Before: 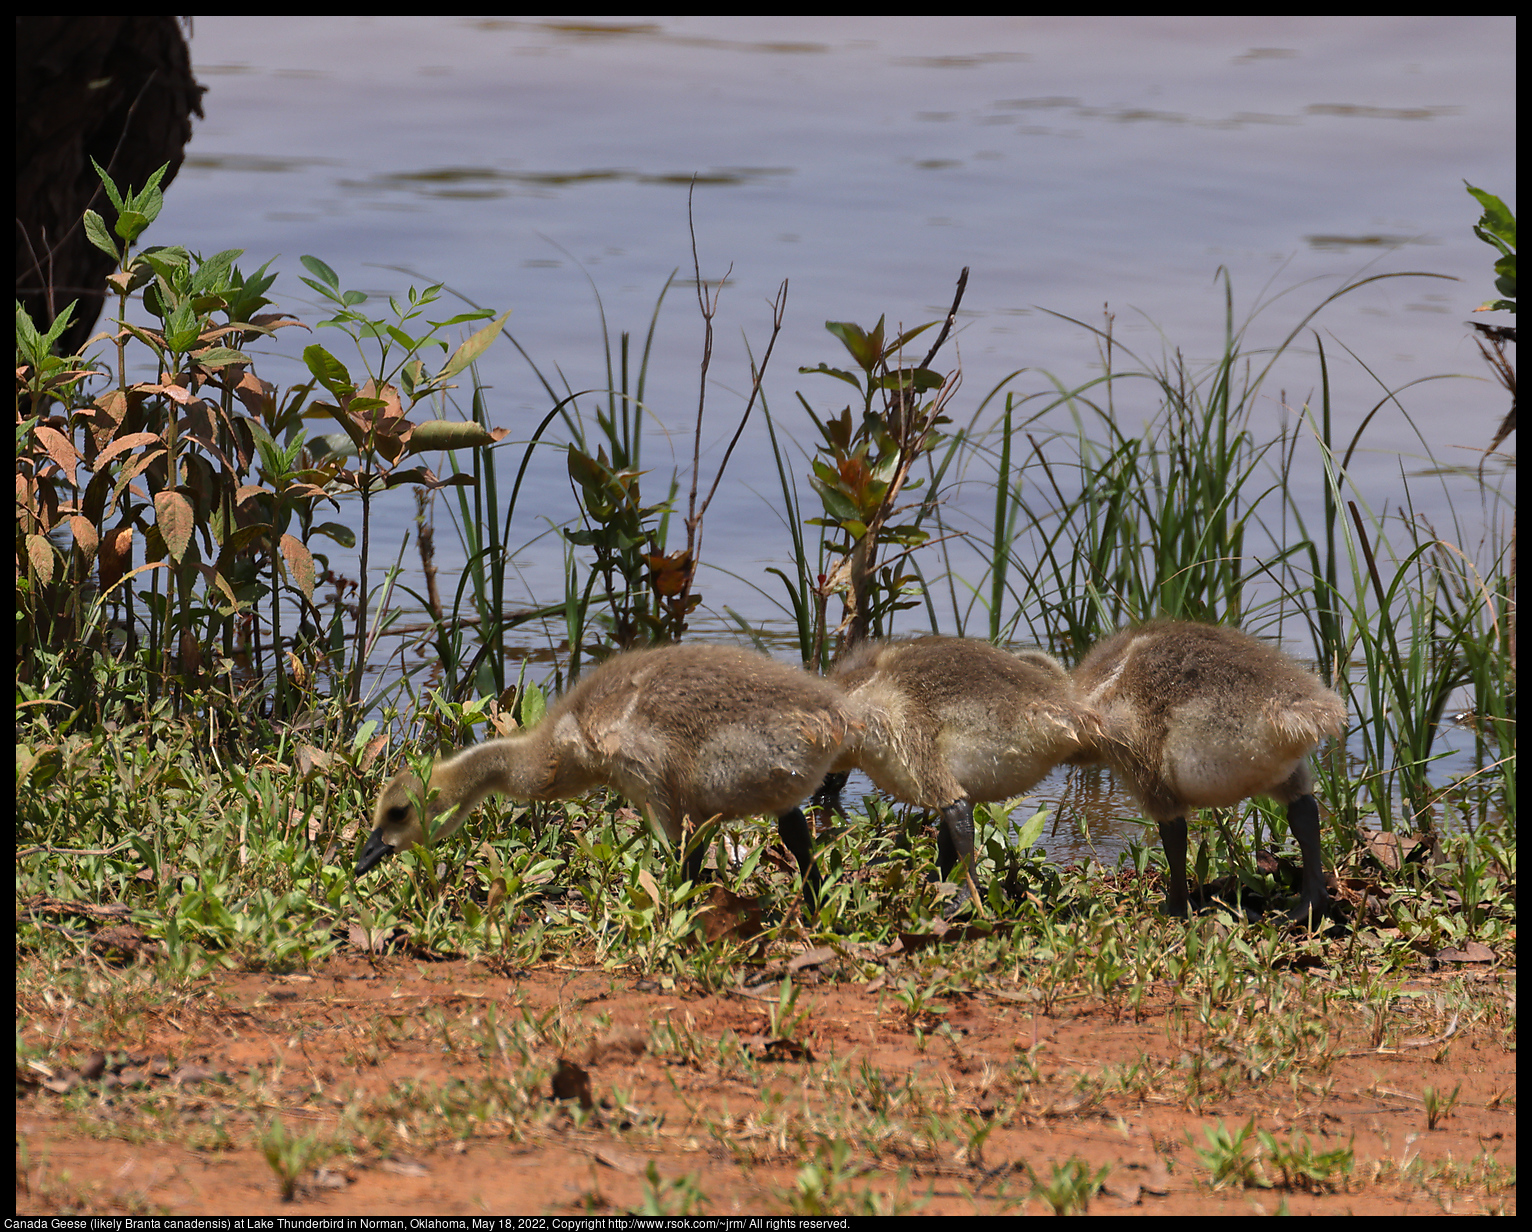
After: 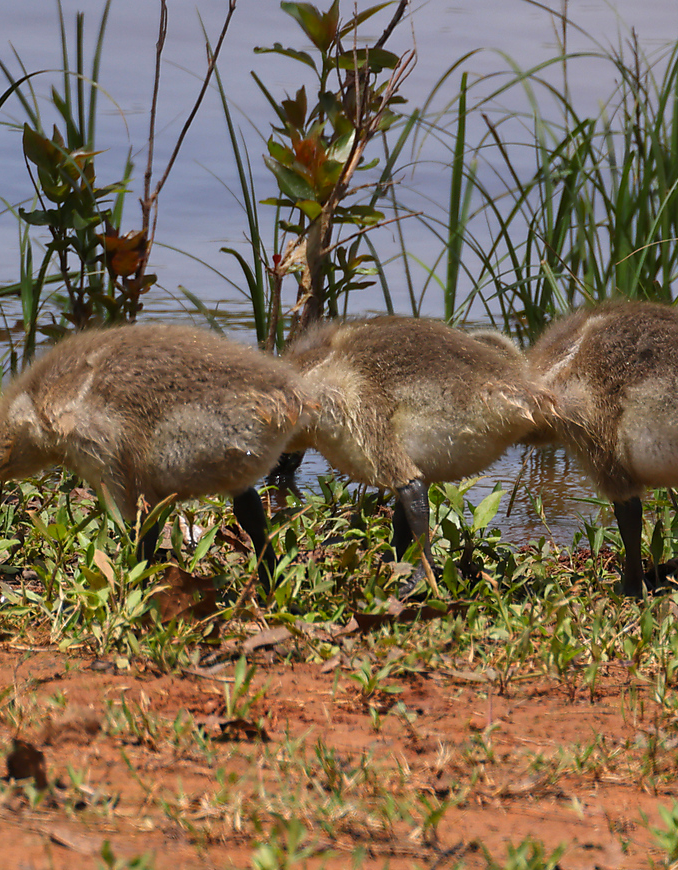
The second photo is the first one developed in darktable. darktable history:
crop: left 35.64%, top 26.02%, right 20.042%, bottom 3.363%
contrast brightness saturation: saturation 0.1
